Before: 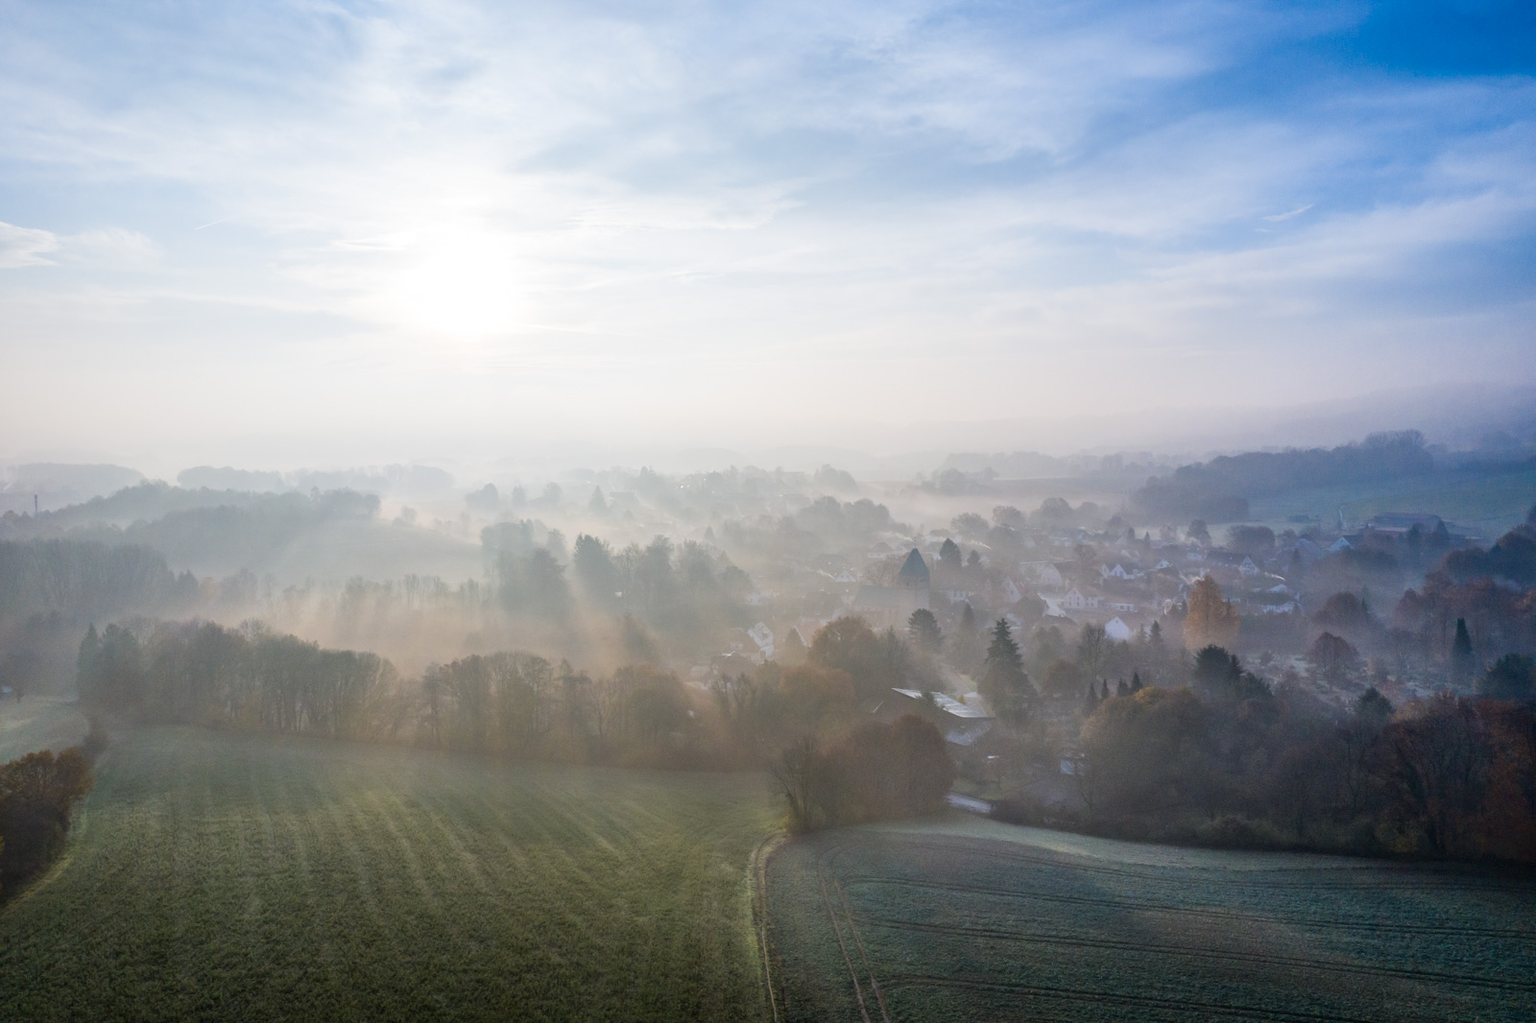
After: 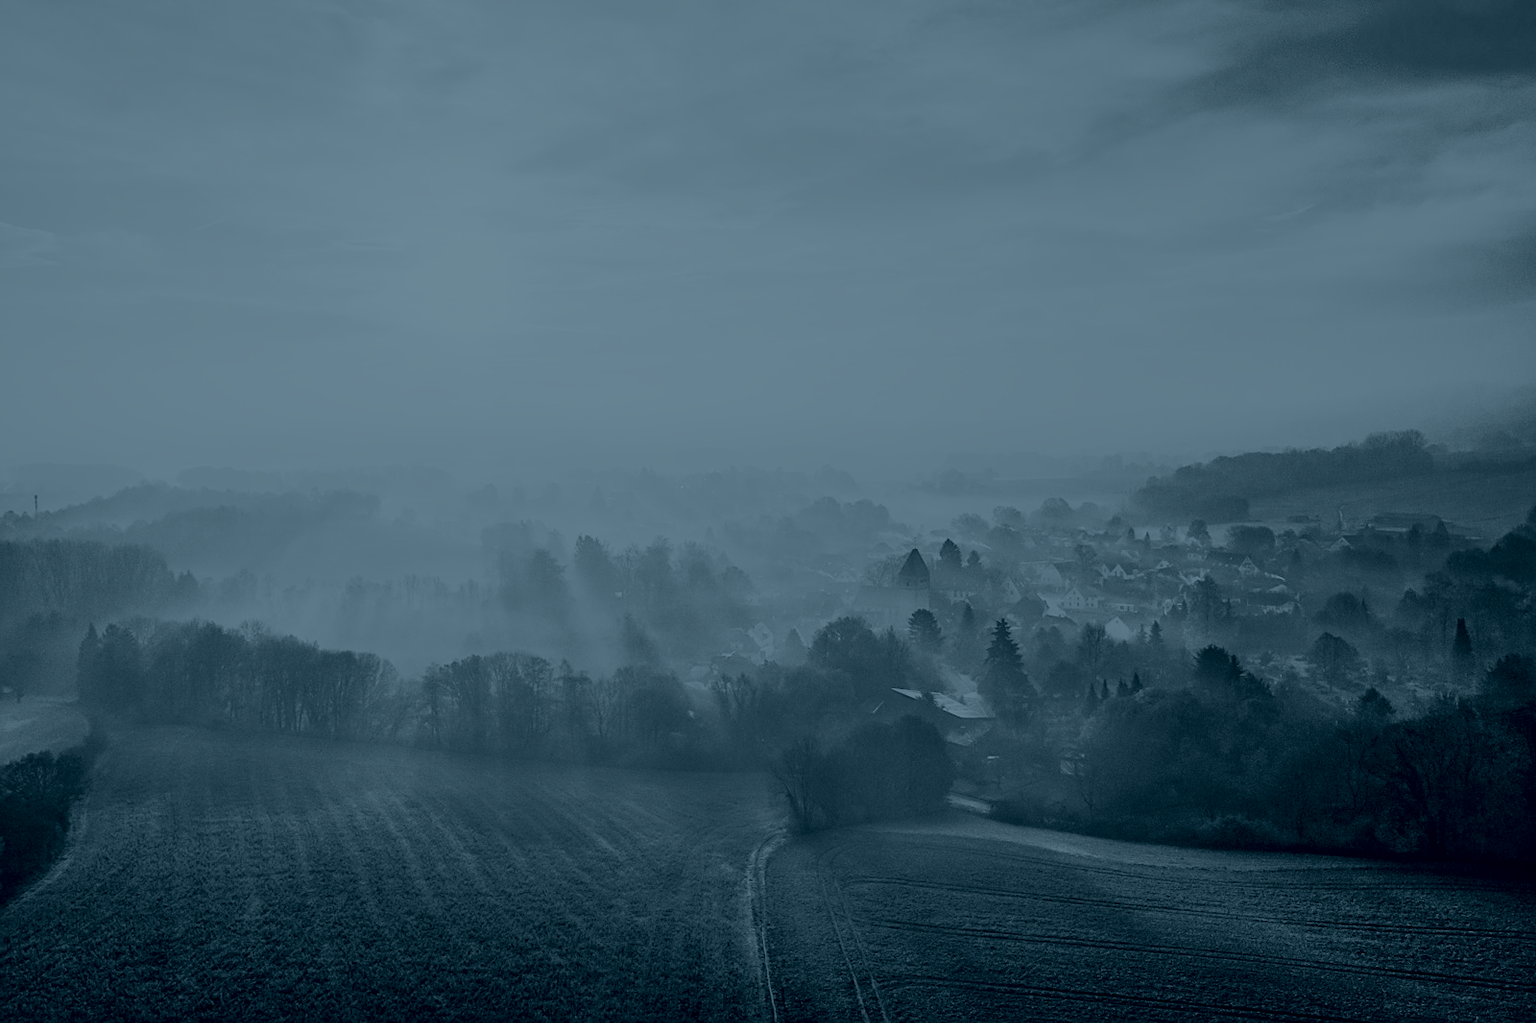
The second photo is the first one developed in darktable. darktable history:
shadows and highlights: low approximation 0.01, soften with gaussian
tone curve: curves: ch0 [(0, 0) (0.046, 0.031) (0.163, 0.114) (0.391, 0.432) (0.488, 0.561) (0.695, 0.839) (0.785, 0.904) (1, 0.965)]; ch1 [(0, 0) (0.248, 0.252) (0.427, 0.412) (0.482, 0.462) (0.499, 0.497) (0.518, 0.52) (0.535, 0.577) (0.585, 0.623) (0.679, 0.743) (0.788, 0.809) (1, 1)]; ch2 [(0, 0) (0.313, 0.262) (0.427, 0.417) (0.473, 0.47) (0.503, 0.503) (0.523, 0.515) (0.557, 0.596) (0.598, 0.646) (0.708, 0.771) (1, 1)], color space Lab, independent channels, preserve colors none
sharpen: on, module defaults
color balance: lift [1, 0.998, 1.001, 1.002], gamma [1, 1.02, 1, 0.98], gain [1, 1.02, 1.003, 0.98]
exposure: black level correction 0, exposure 0.7 EV, compensate exposure bias true, compensate highlight preservation false
colorize: hue 194.4°, saturation 29%, source mix 61.75%, lightness 3.98%, version 1
